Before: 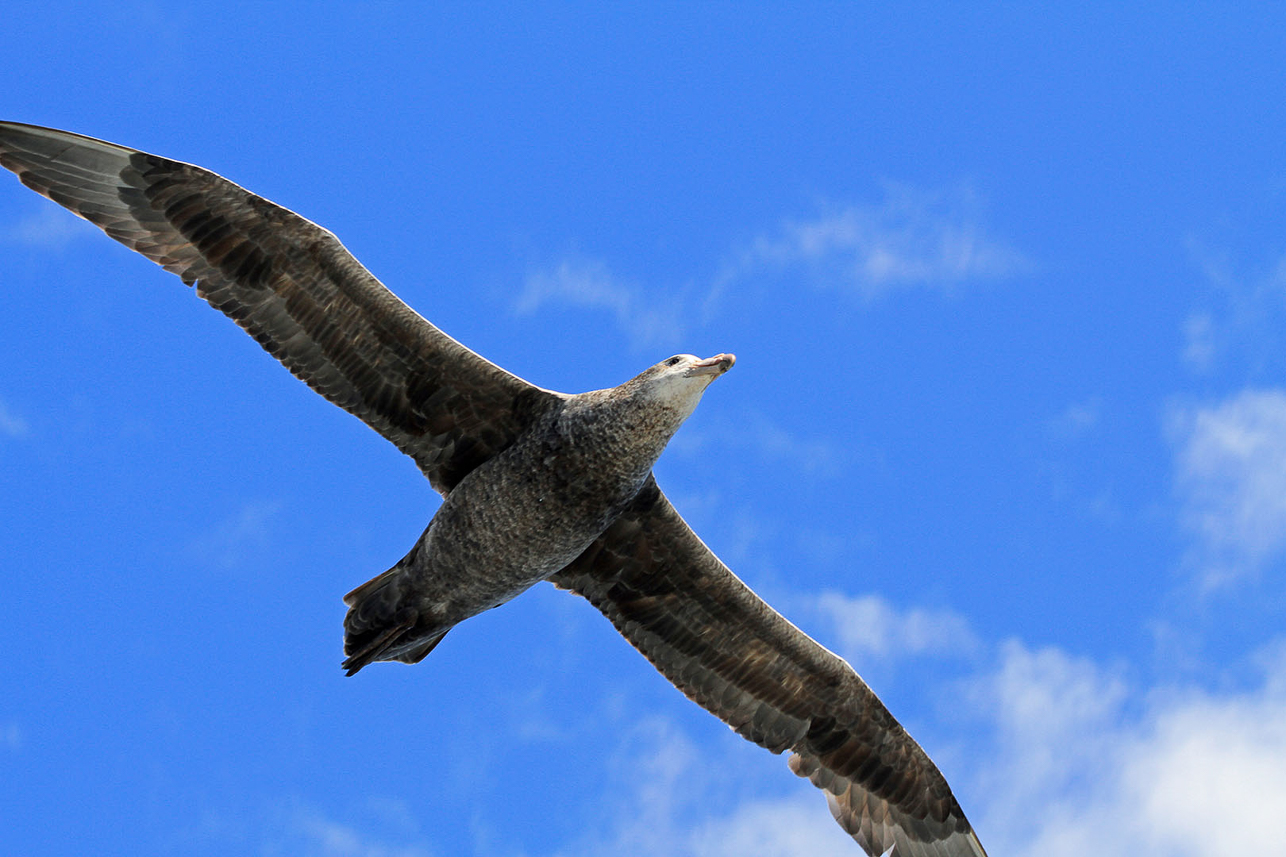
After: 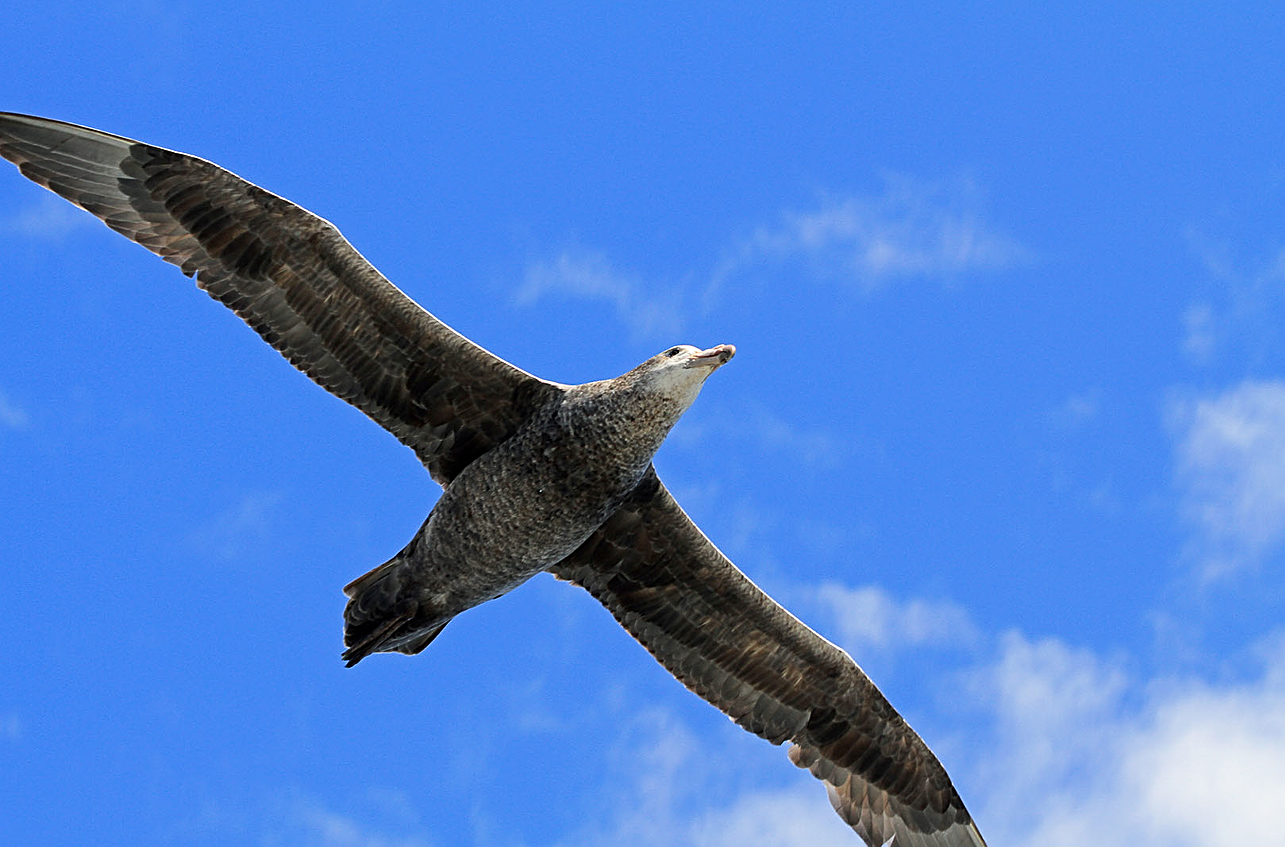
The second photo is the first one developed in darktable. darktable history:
sharpen: on, module defaults
crop: top 1.057%, right 0.038%
